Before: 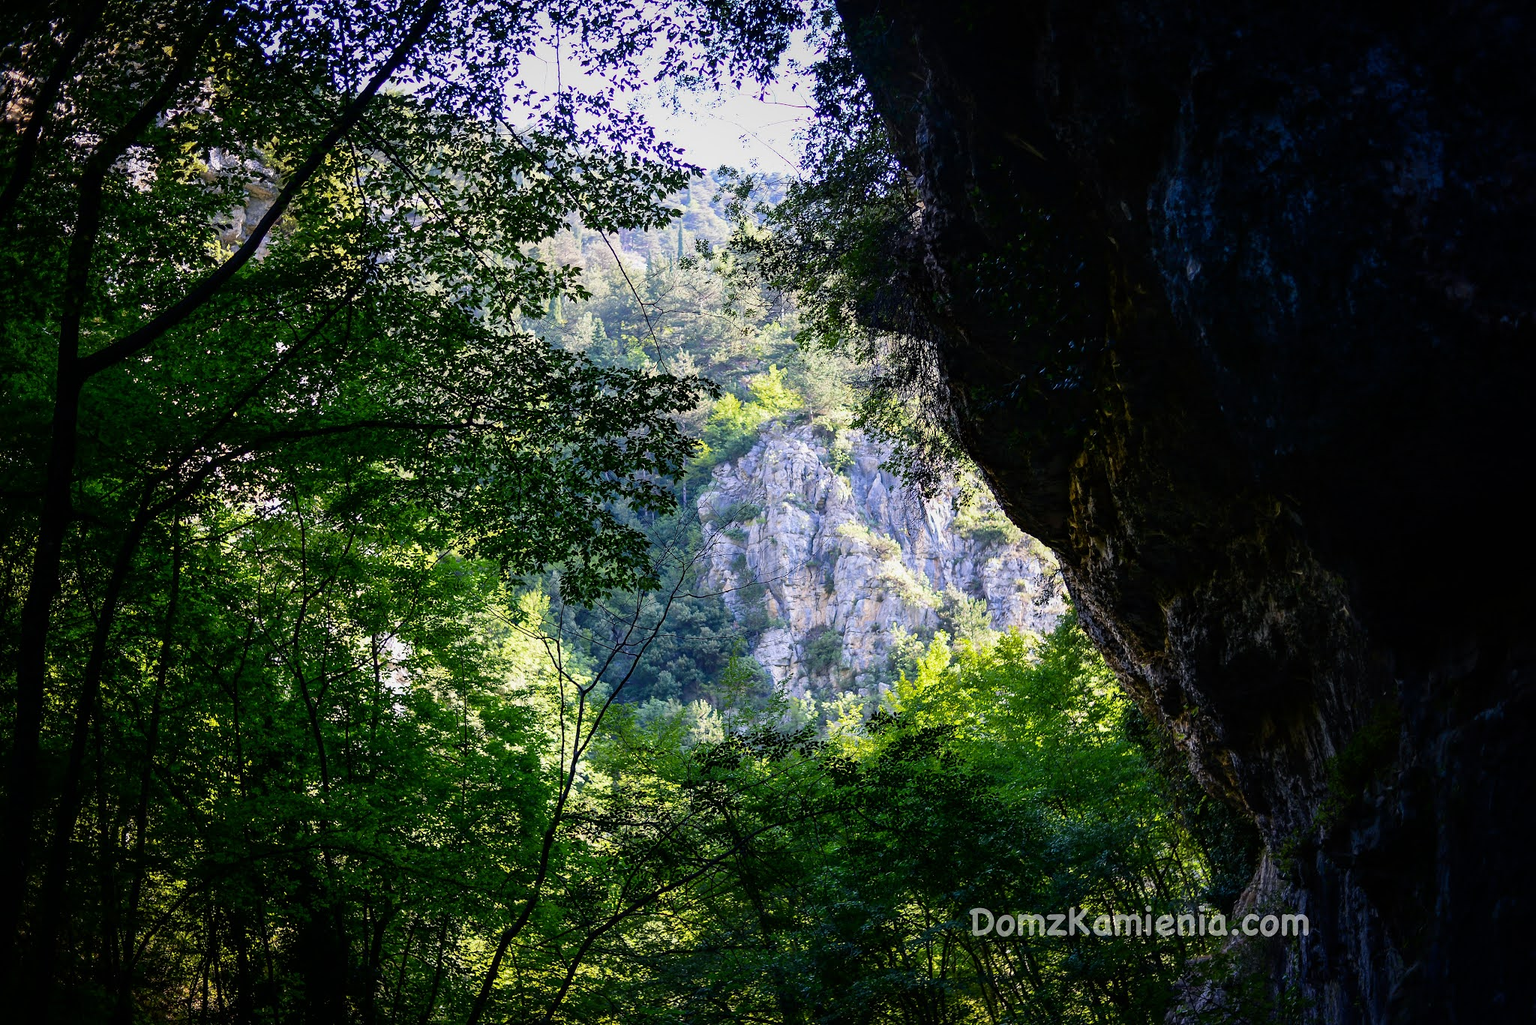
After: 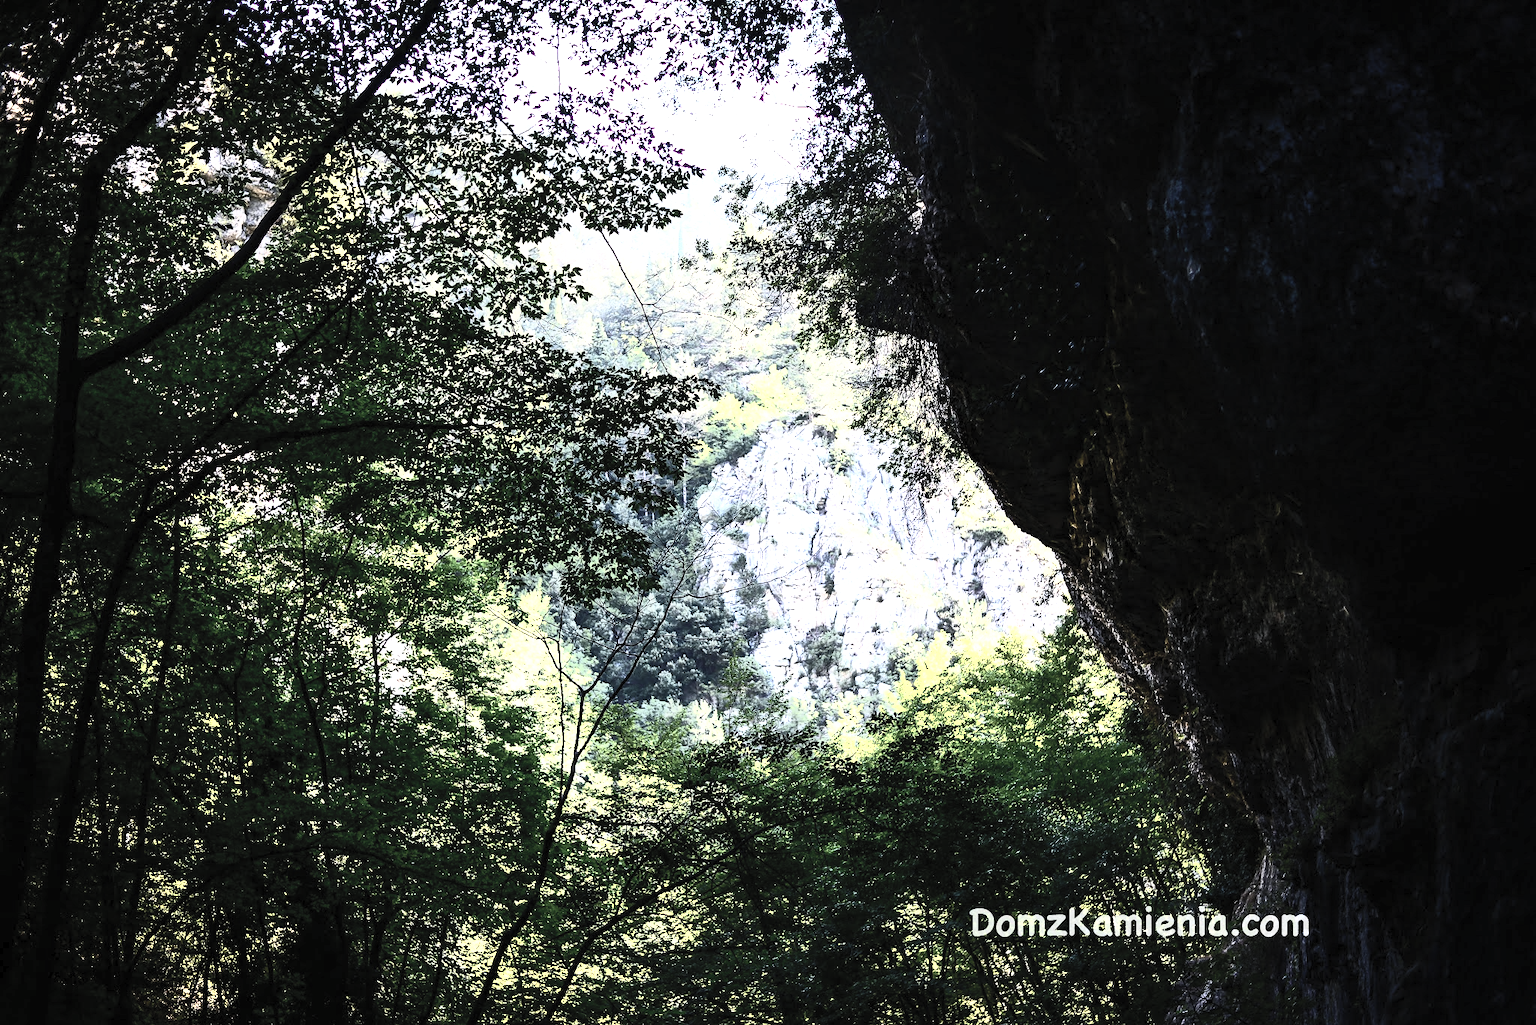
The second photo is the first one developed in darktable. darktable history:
contrast brightness saturation: contrast 0.57, brightness 0.57, saturation -0.34
tone equalizer: -8 EV -1.08 EV, -7 EV -1.01 EV, -6 EV -0.867 EV, -5 EV -0.578 EV, -3 EV 0.578 EV, -2 EV 0.867 EV, -1 EV 1.01 EV, +0 EV 1.08 EV, edges refinement/feathering 500, mask exposure compensation -1.57 EV, preserve details no
color zones: curves: ch0 [(0.018, 0.548) (0.224, 0.64) (0.425, 0.447) (0.675, 0.575) (0.732, 0.579)]; ch1 [(0.066, 0.487) (0.25, 0.5) (0.404, 0.43) (0.75, 0.421) (0.956, 0.421)]; ch2 [(0.044, 0.561) (0.215, 0.465) (0.399, 0.544) (0.465, 0.548) (0.614, 0.447) (0.724, 0.43) (0.882, 0.623) (0.956, 0.632)]
